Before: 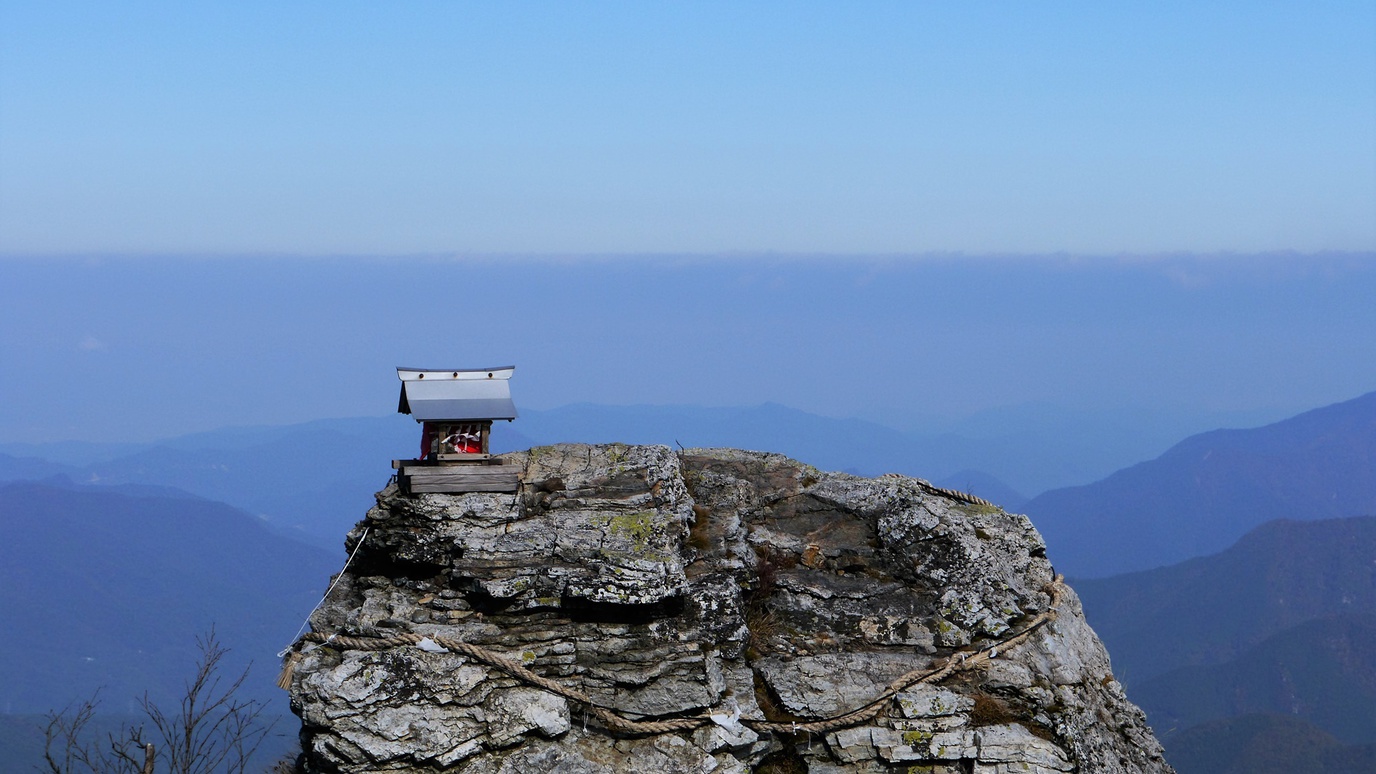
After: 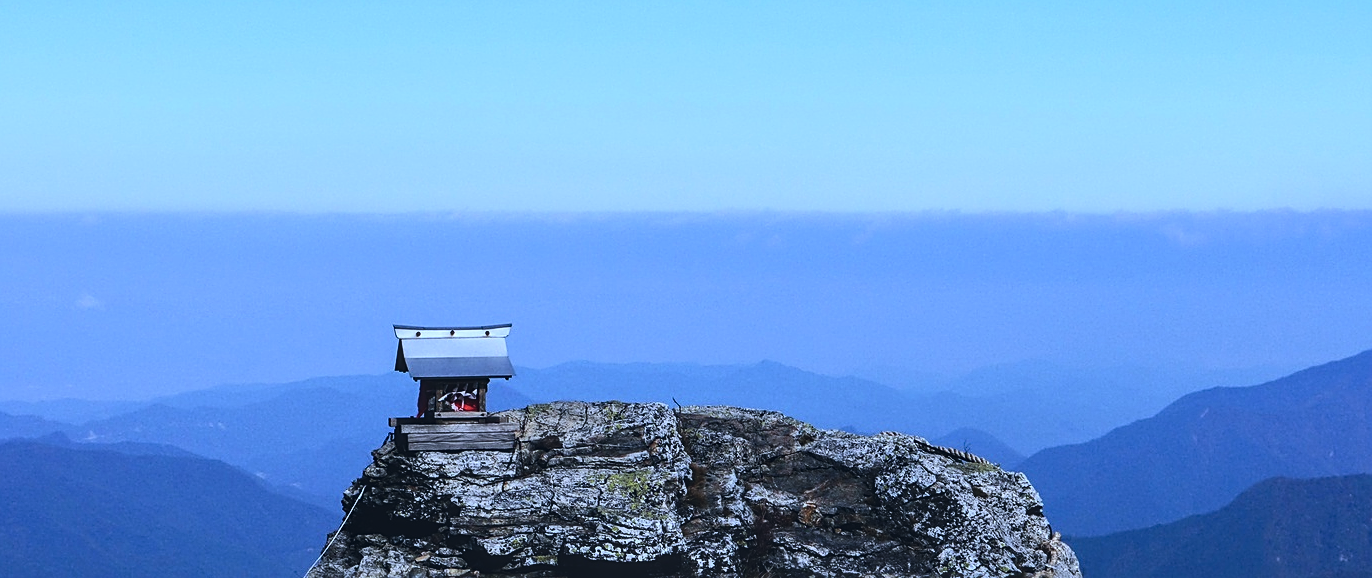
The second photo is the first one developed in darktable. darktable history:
local contrast: detail 130%
sharpen: on, module defaults
exposure: black level correction -0.022, exposure -0.031 EV, compensate highlight preservation false
contrast brightness saturation: contrast 0.283
color calibration: illuminant custom, x 0.391, y 0.392, temperature 3867.65 K
crop: left 0.234%, top 5.487%, bottom 19.762%
